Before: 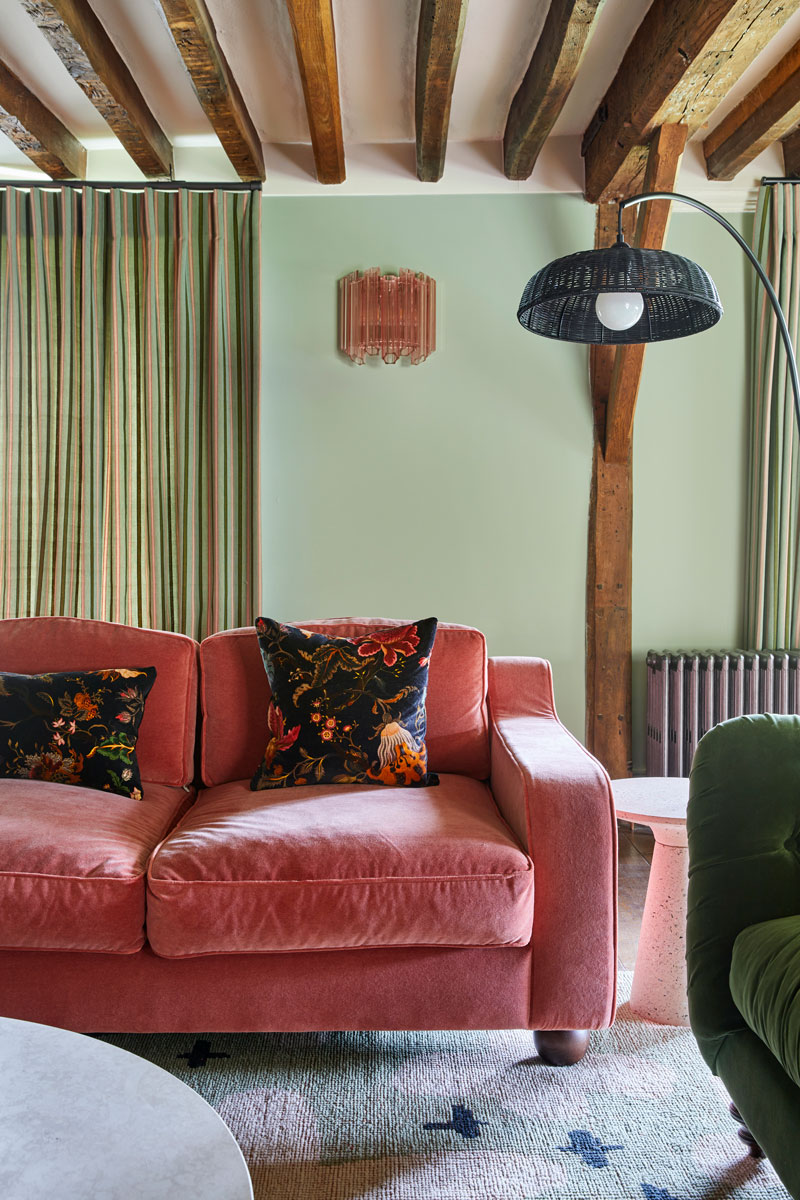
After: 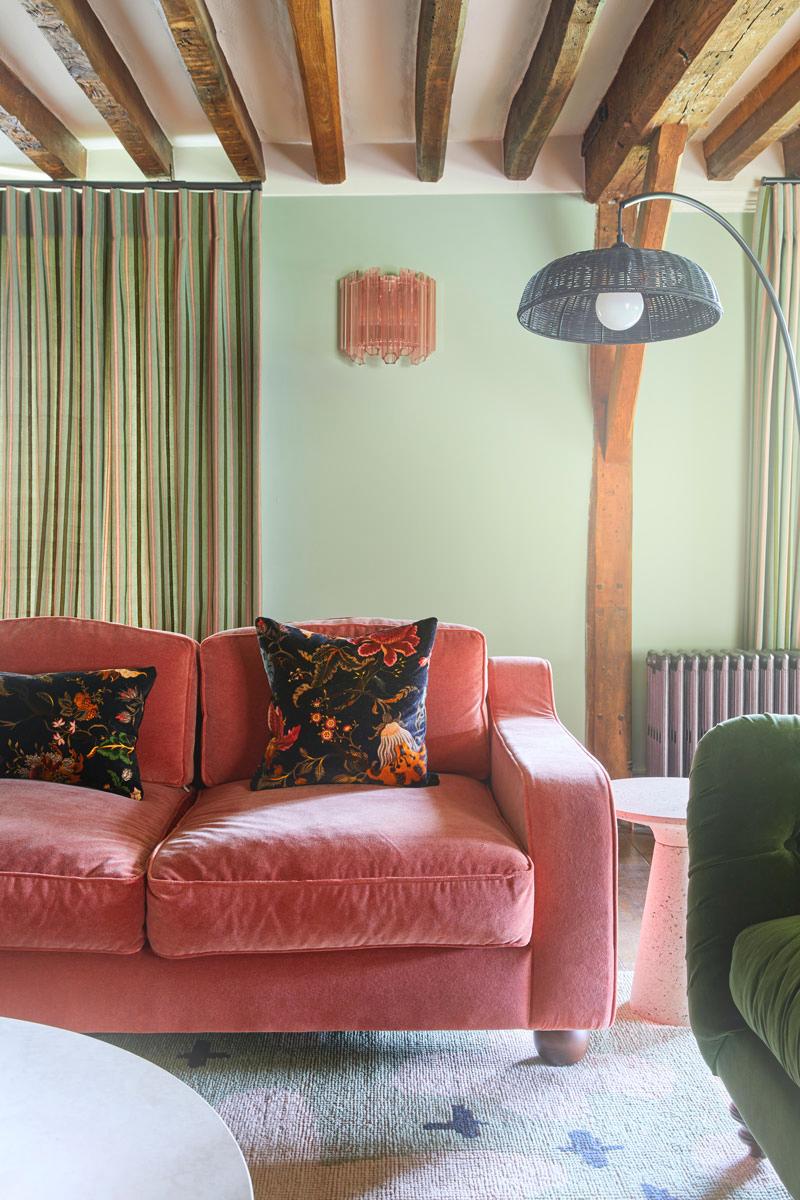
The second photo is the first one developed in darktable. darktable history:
bloom: on, module defaults
shadows and highlights: shadows -23.08, highlights 46.15, soften with gaussian
